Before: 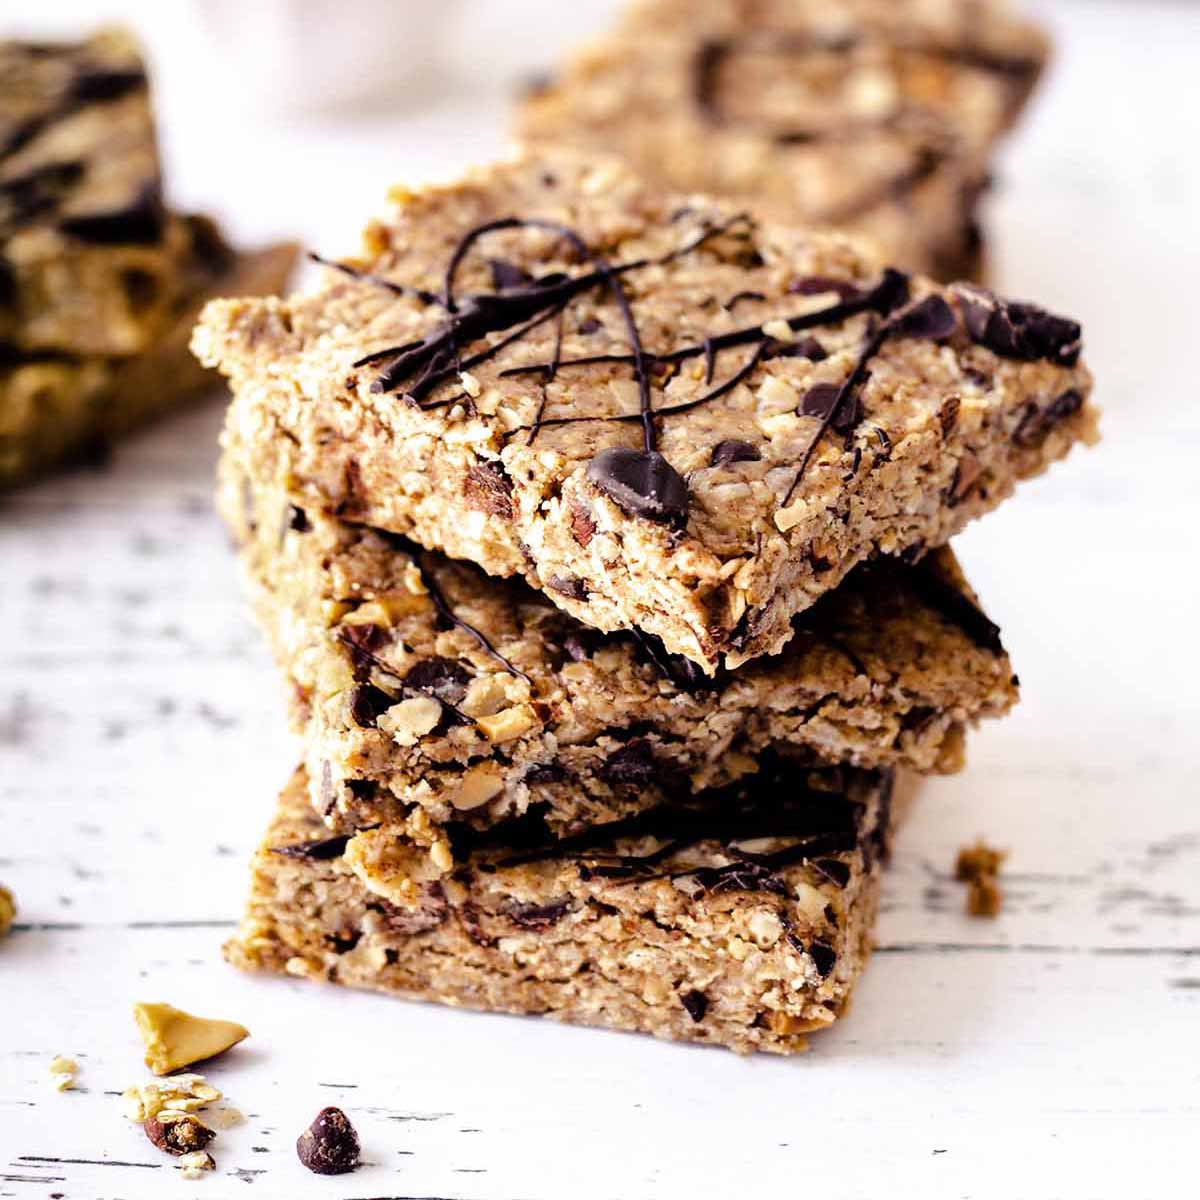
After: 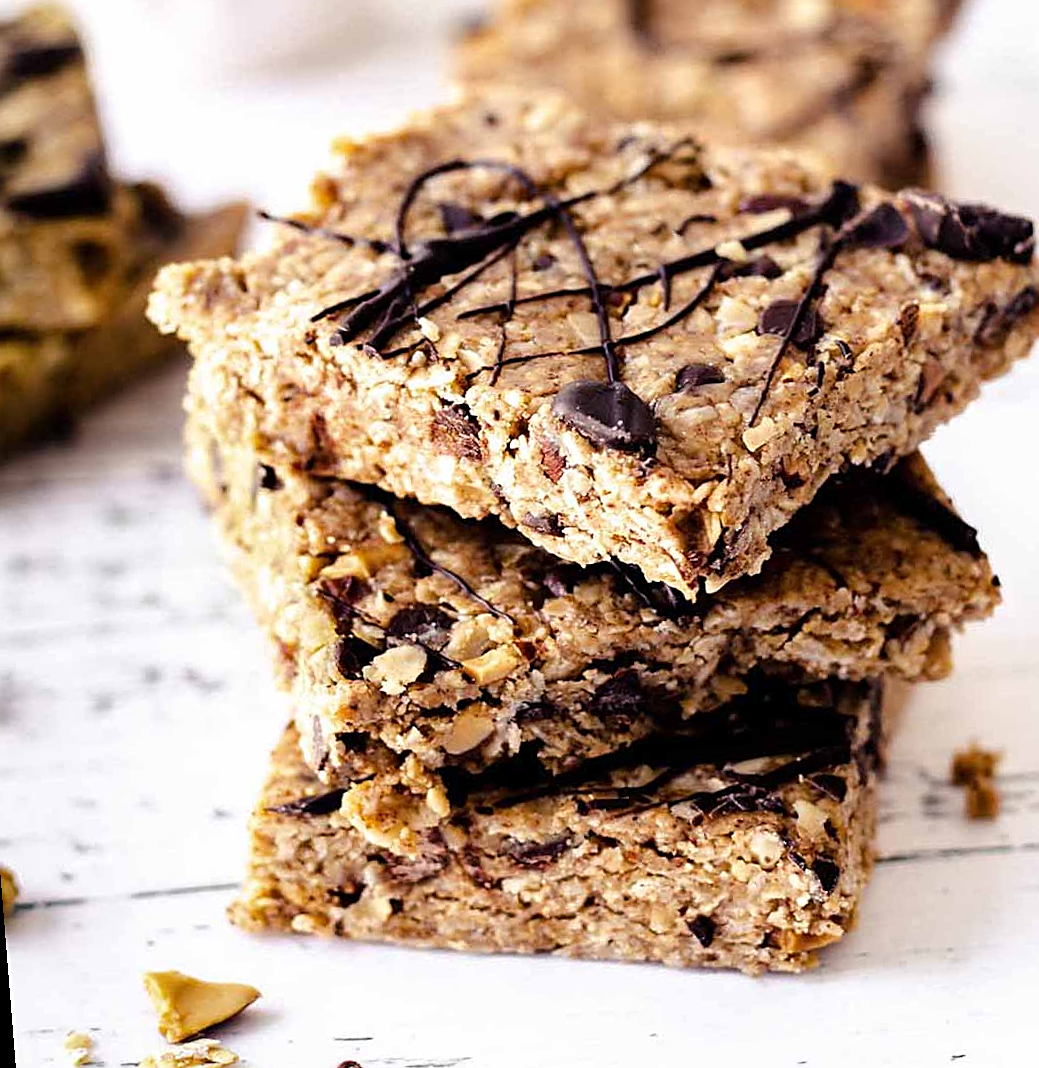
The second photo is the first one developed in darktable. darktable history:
rotate and perspective: rotation -4.57°, crop left 0.054, crop right 0.944, crop top 0.087, crop bottom 0.914
sharpen: on, module defaults
crop: right 9.509%, bottom 0.031%
tone equalizer: on, module defaults
